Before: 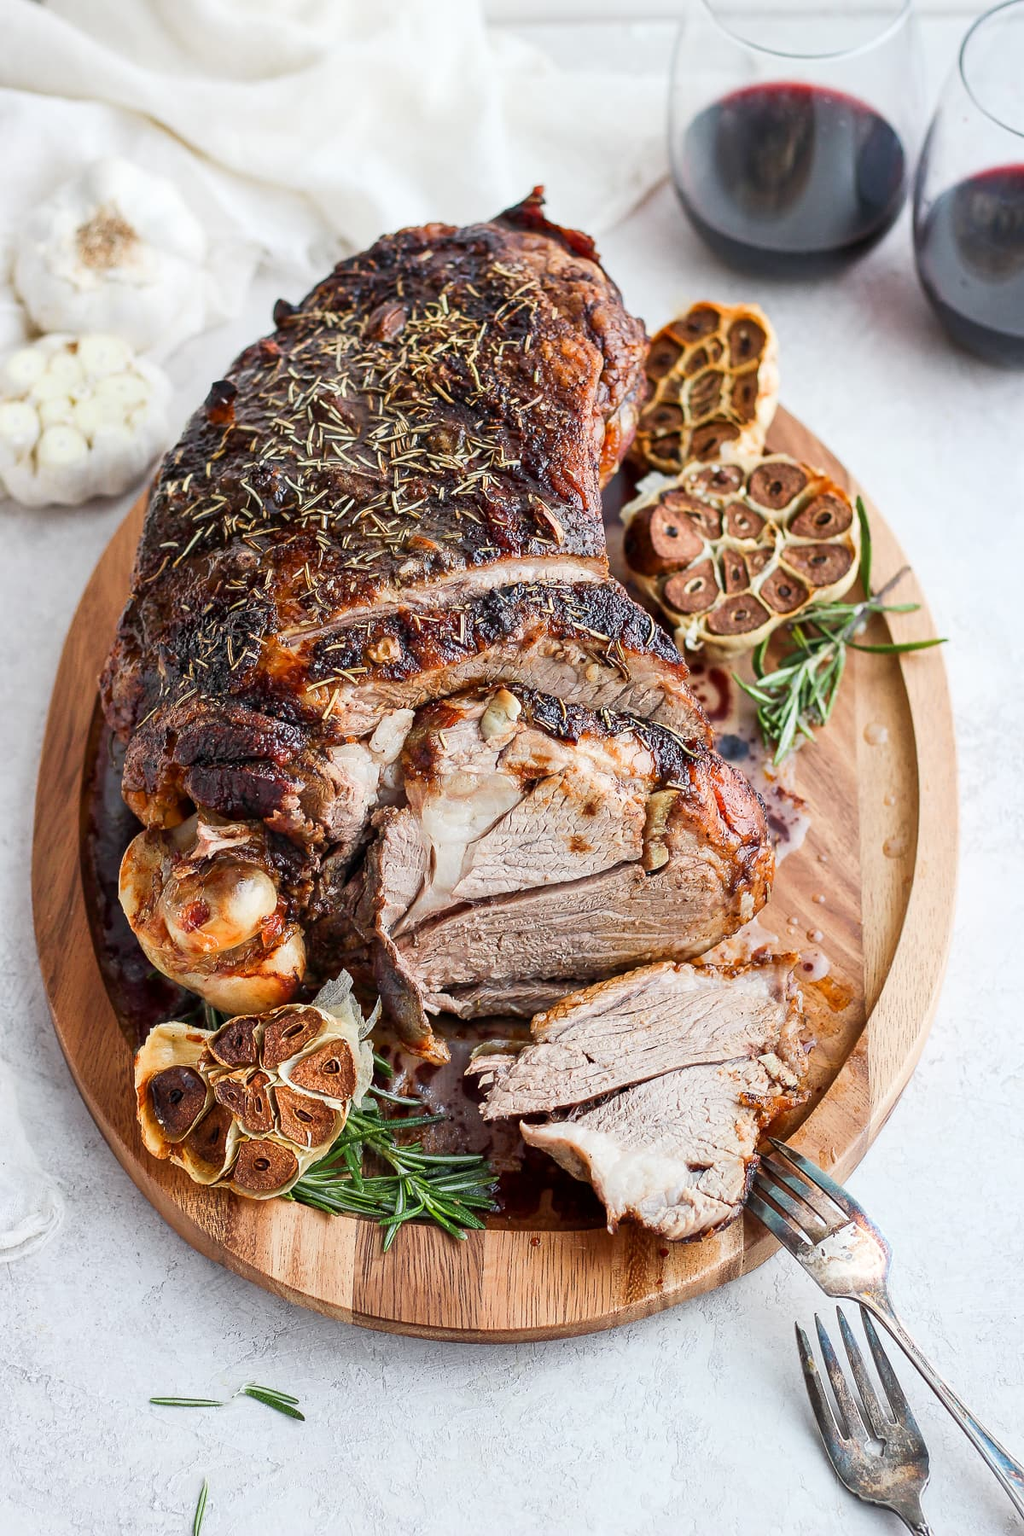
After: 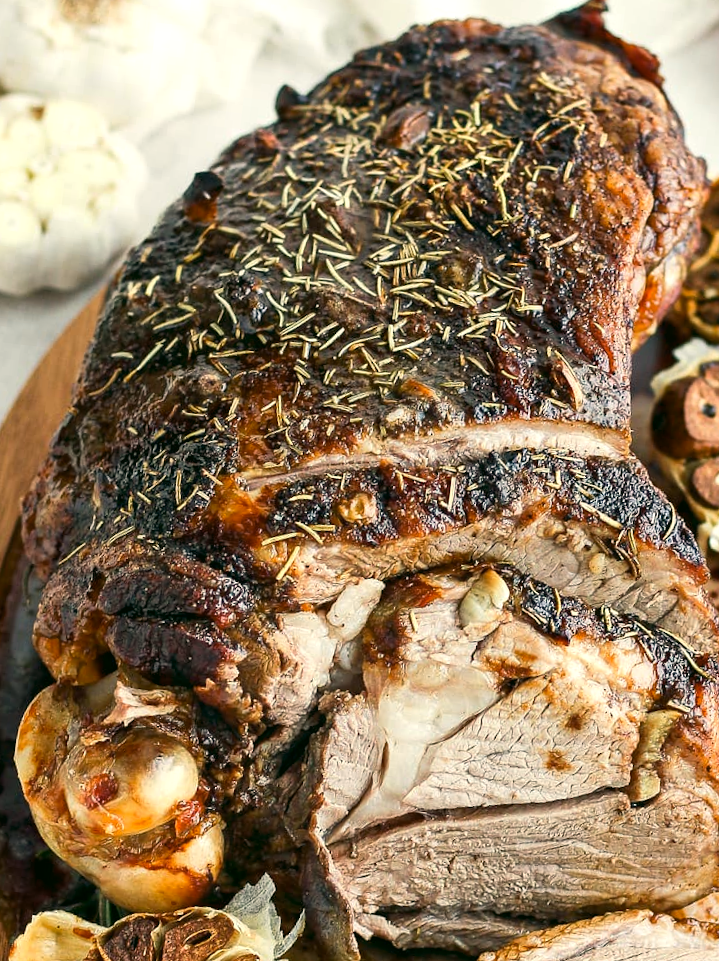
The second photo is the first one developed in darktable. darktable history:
crop and rotate: angle -6.87°, left 2.225%, top 6.835%, right 27.463%, bottom 30.533%
color correction: highlights a* -0.461, highlights b* 9.52, shadows a* -9.3, shadows b* 0.753
color balance rgb: perceptual saturation grading › global saturation 0.316%, perceptual brilliance grading › highlights 11.259%, global vibrance 1.705%, saturation formula JzAzBz (2021)
